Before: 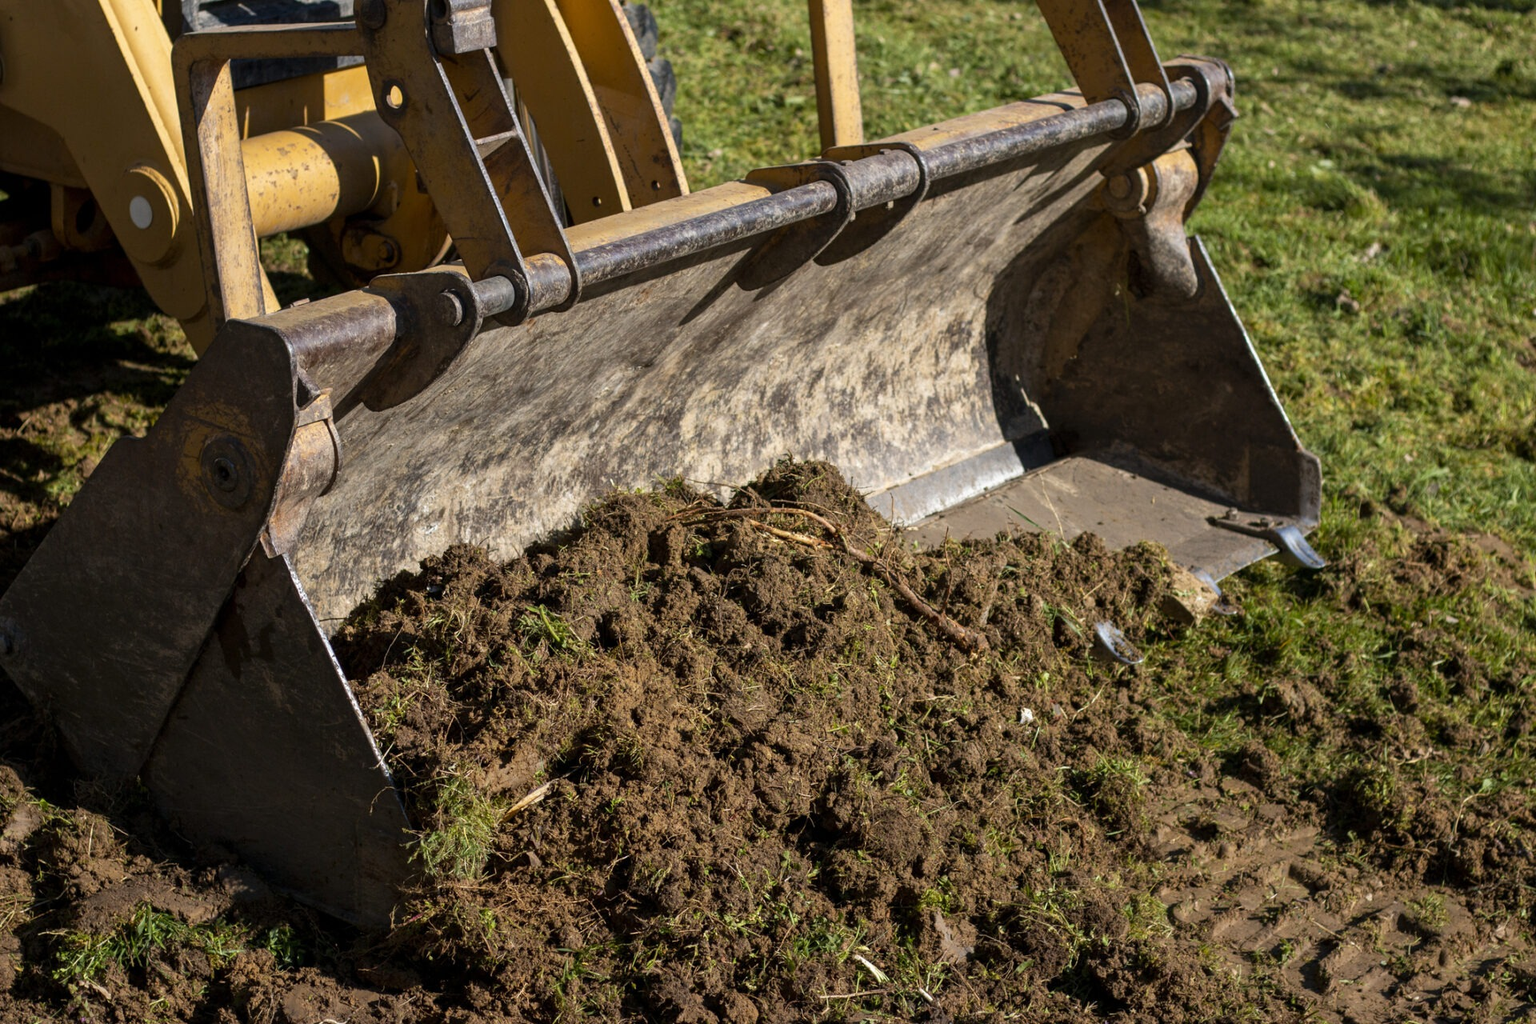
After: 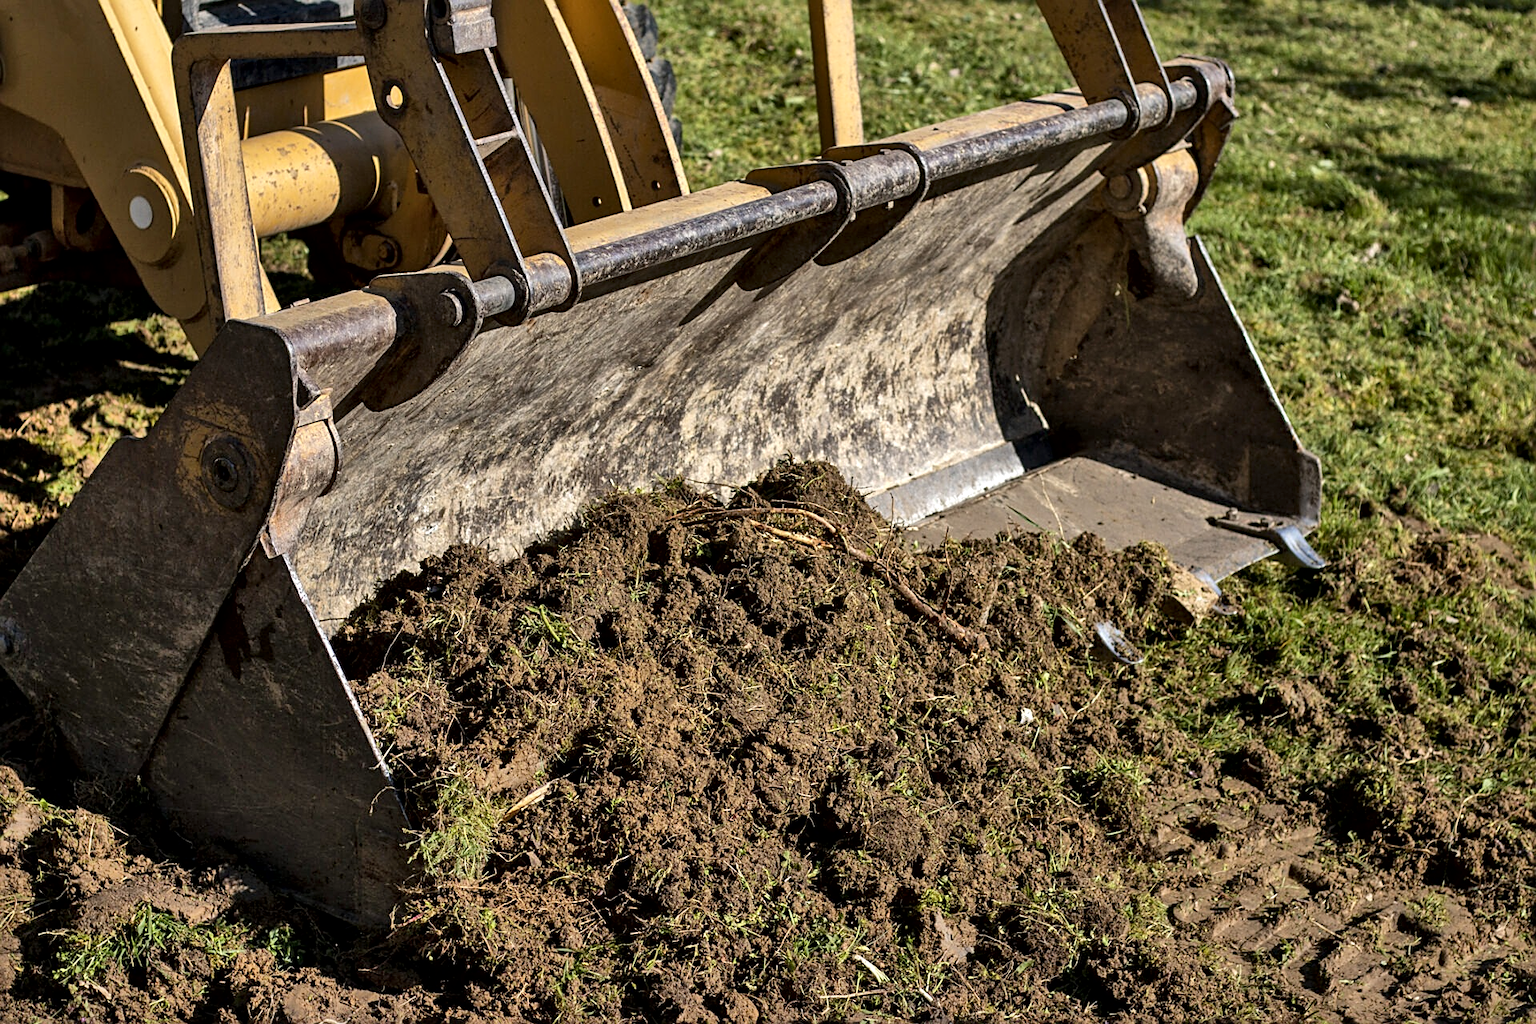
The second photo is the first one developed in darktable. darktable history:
white balance: emerald 1
shadows and highlights: low approximation 0.01, soften with gaussian
sharpen: amount 0.575
local contrast: mode bilateral grid, contrast 25, coarseness 60, detail 151%, midtone range 0.2
